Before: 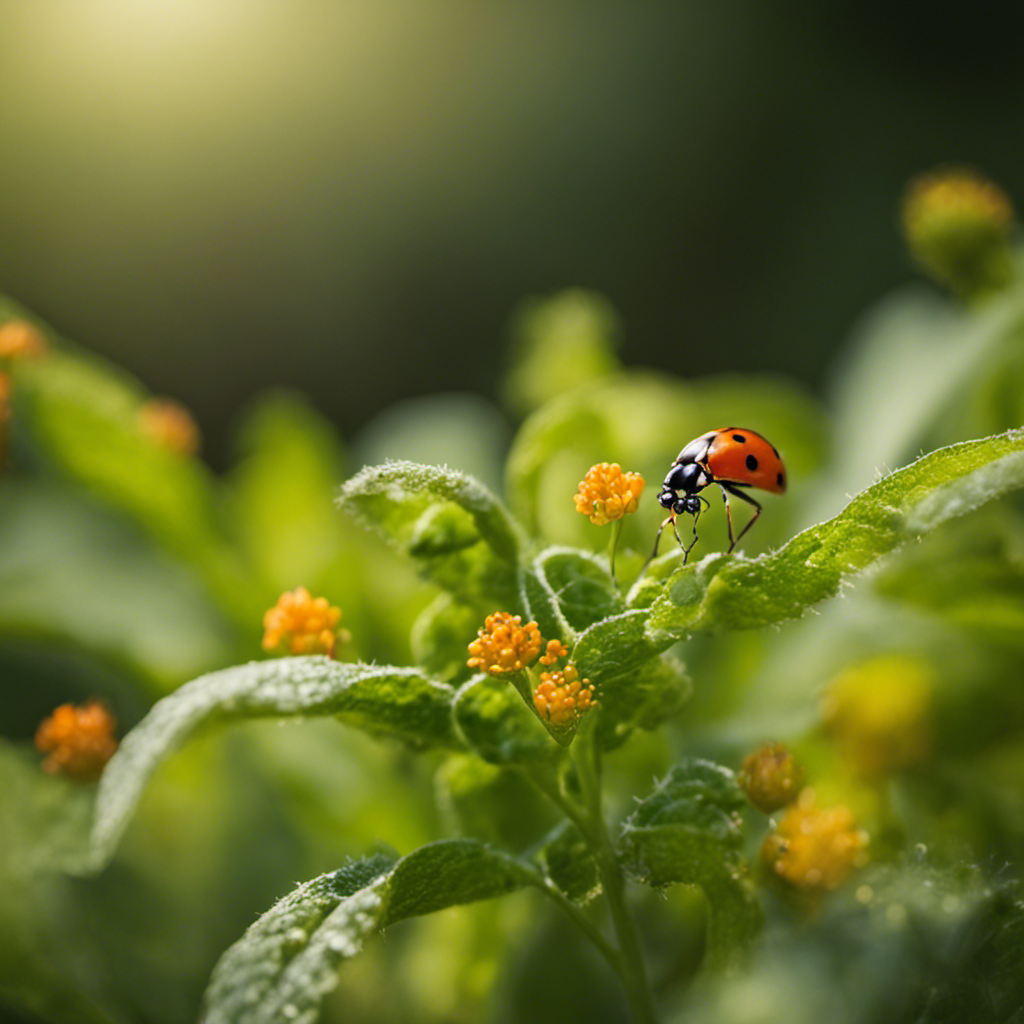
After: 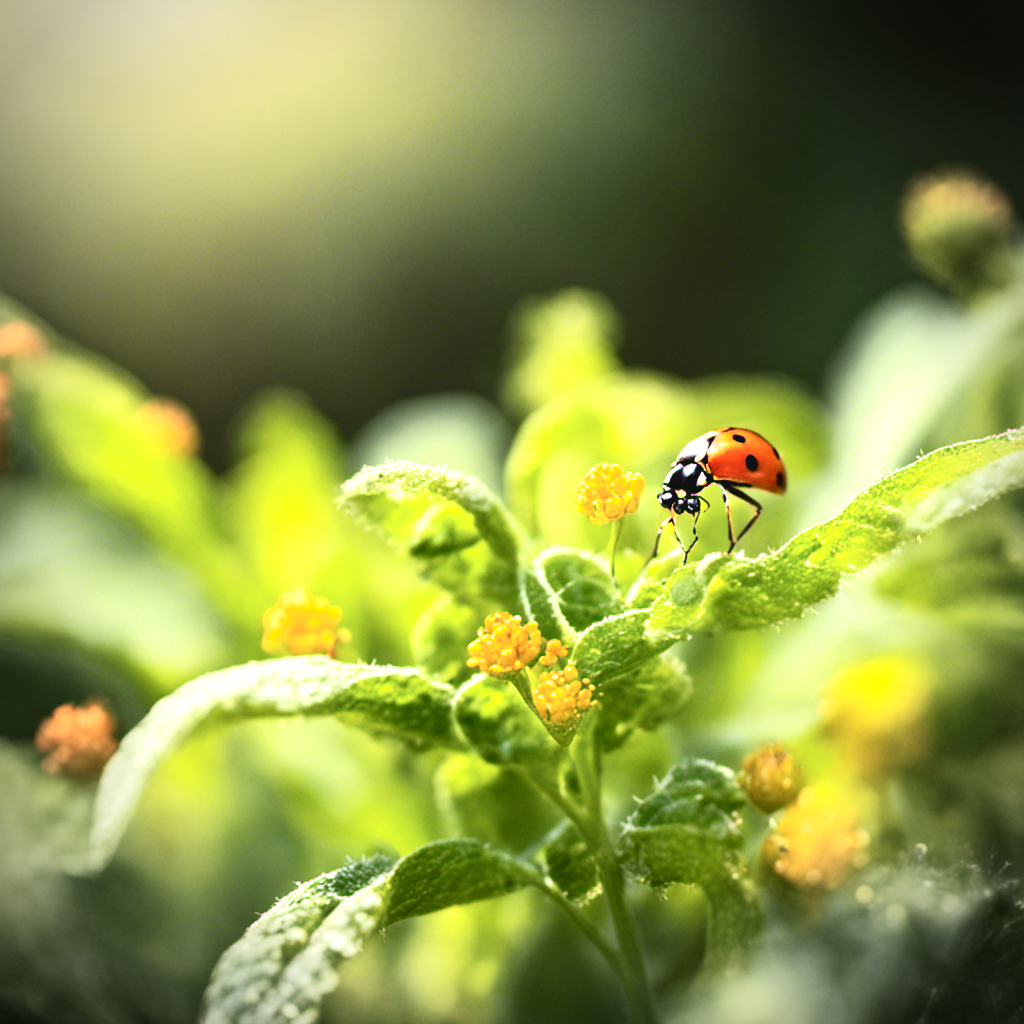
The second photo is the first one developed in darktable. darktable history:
exposure: black level correction 0, exposure 1.096 EV, compensate highlight preservation false
vignetting: automatic ratio true
tone curve: curves: ch0 [(0, 0) (0.003, 0.047) (0.011, 0.047) (0.025, 0.049) (0.044, 0.051) (0.069, 0.055) (0.1, 0.066) (0.136, 0.089) (0.177, 0.12) (0.224, 0.155) (0.277, 0.205) (0.335, 0.281) (0.399, 0.37) (0.468, 0.47) (0.543, 0.574) (0.623, 0.687) (0.709, 0.801) (0.801, 0.89) (0.898, 0.963) (1, 1)], color space Lab, independent channels, preserve colors none
